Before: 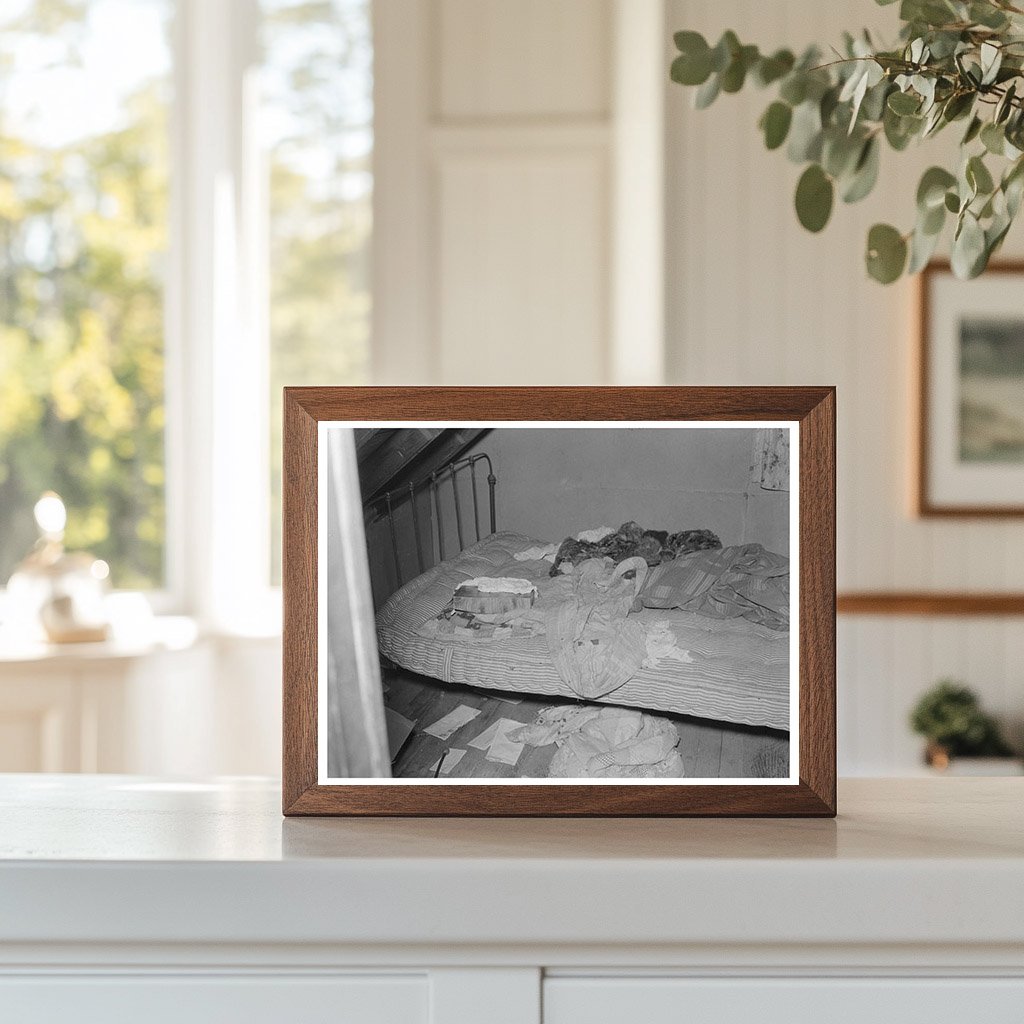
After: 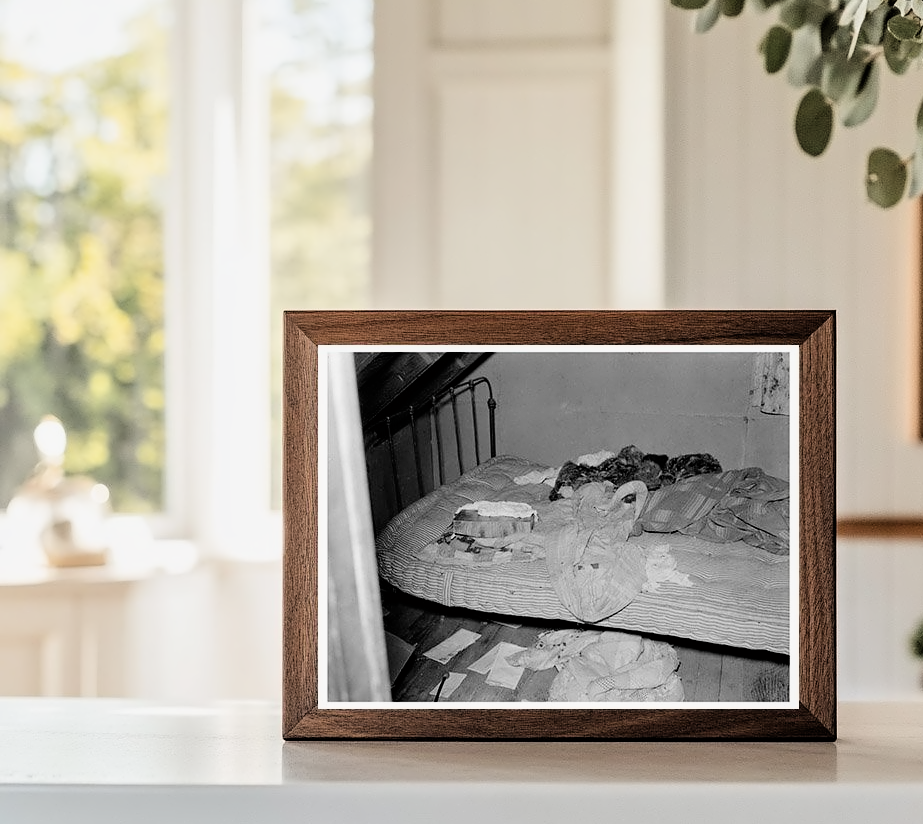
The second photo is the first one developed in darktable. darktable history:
contrast equalizer: octaves 7, y [[0.5, 0.542, 0.583, 0.625, 0.667, 0.708], [0.5 ×6], [0.5 ×6], [0, 0.033, 0.067, 0.1, 0.133, 0.167], [0, 0.05, 0.1, 0.15, 0.2, 0.25]], mix 0.298
filmic rgb: black relative exposure -4 EV, white relative exposure 2.99 EV, hardness 3.02, contrast 1.386
crop: top 7.457%, right 9.837%, bottom 12.053%
